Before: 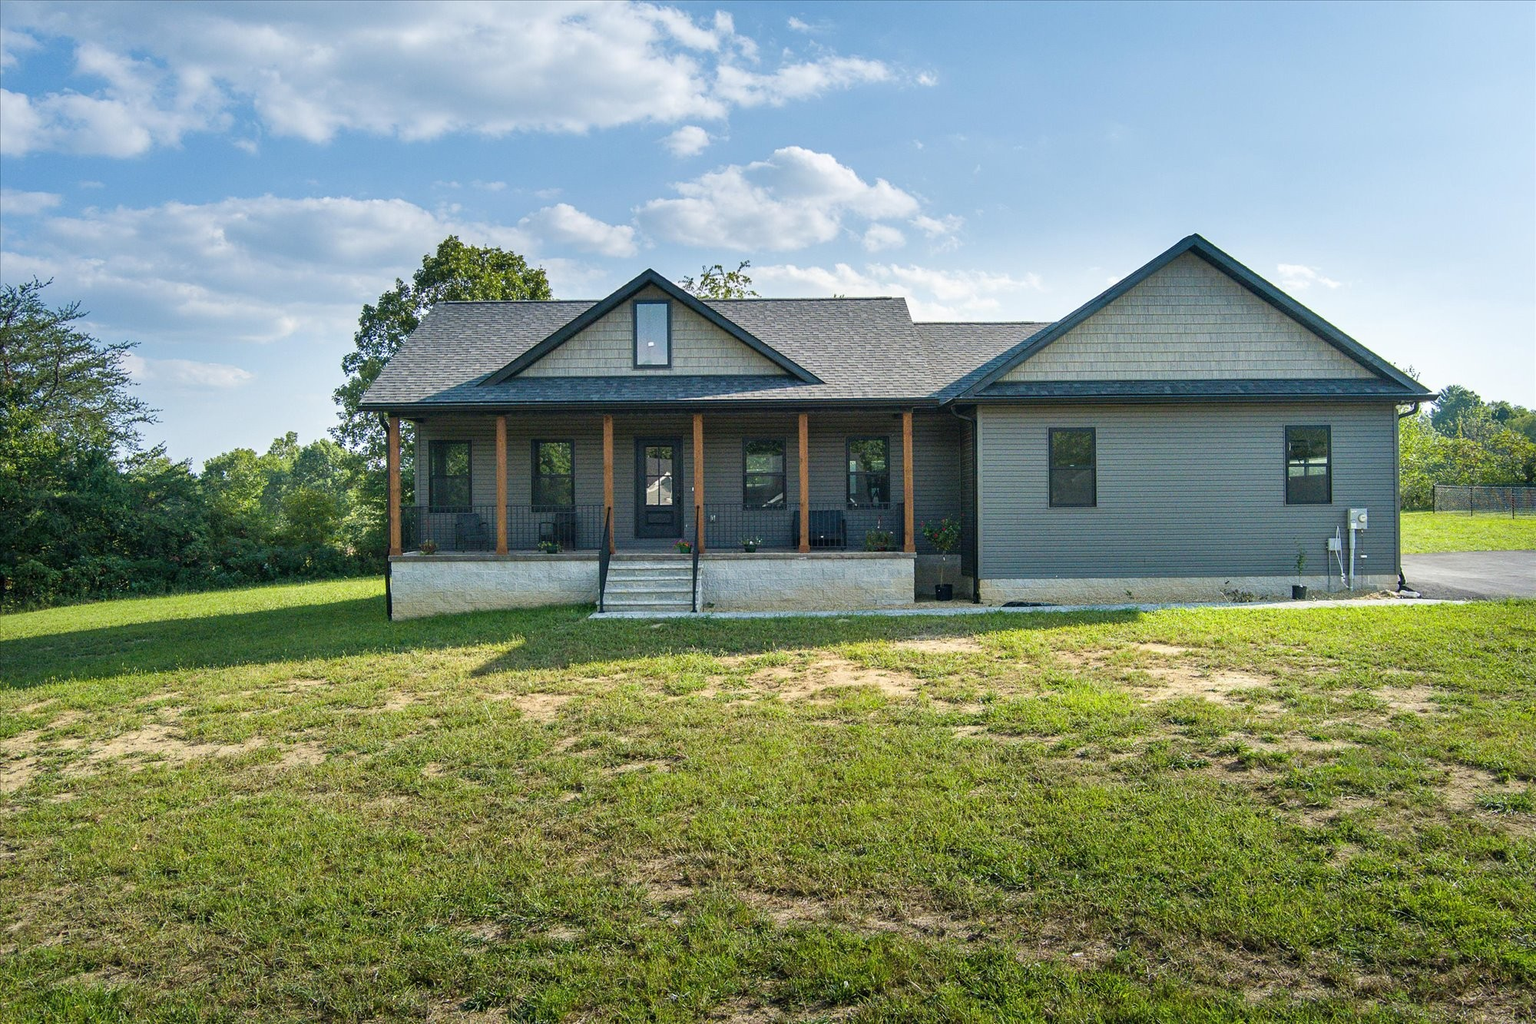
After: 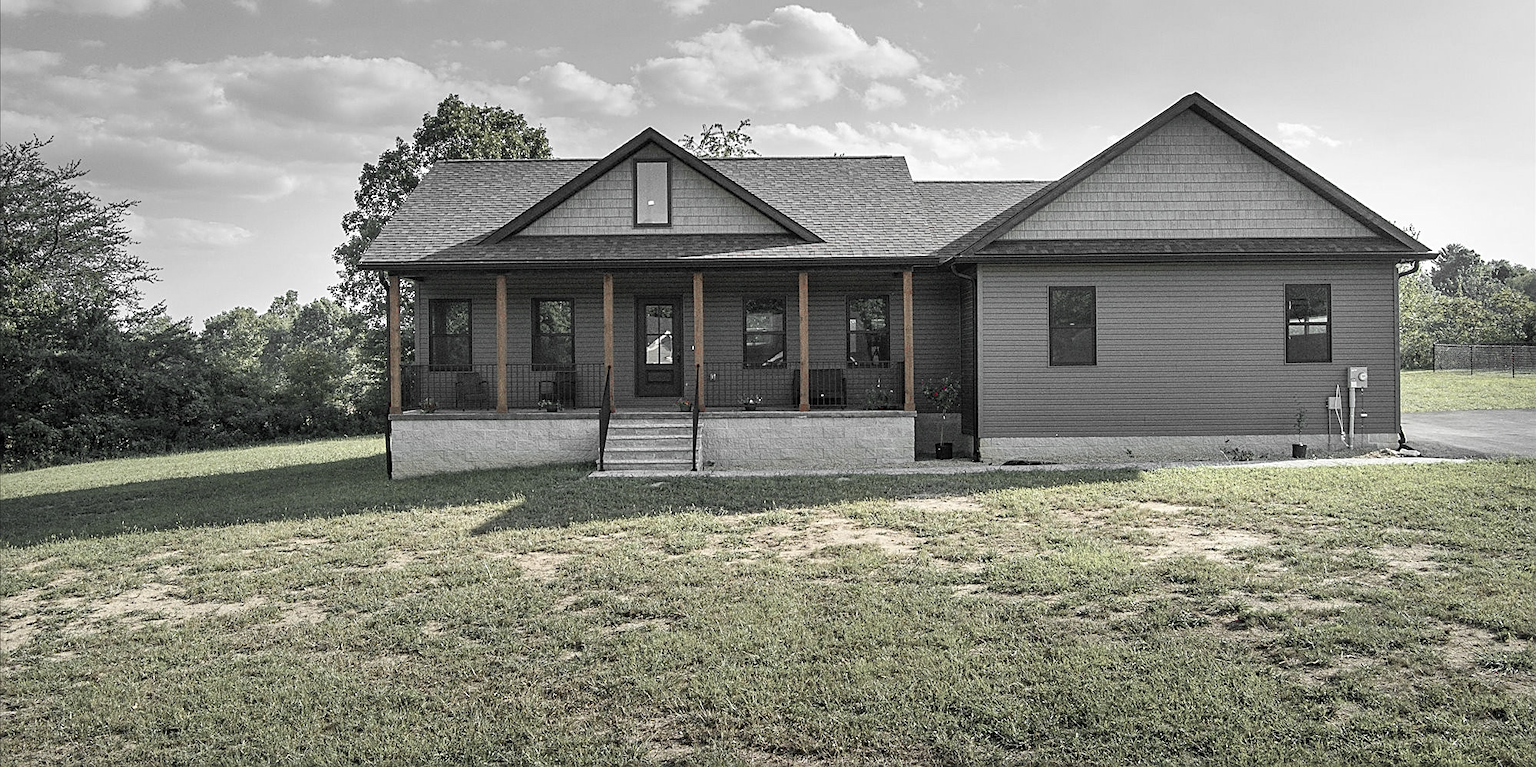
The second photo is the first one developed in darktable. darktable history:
color zones: curves: ch1 [(0, 0.831) (0.08, 0.771) (0.157, 0.268) (0.241, 0.207) (0.562, -0.005) (0.714, -0.013) (0.876, 0.01) (1, 0.831)]
sharpen: on, module defaults
crop: top 13.819%, bottom 11.169%
